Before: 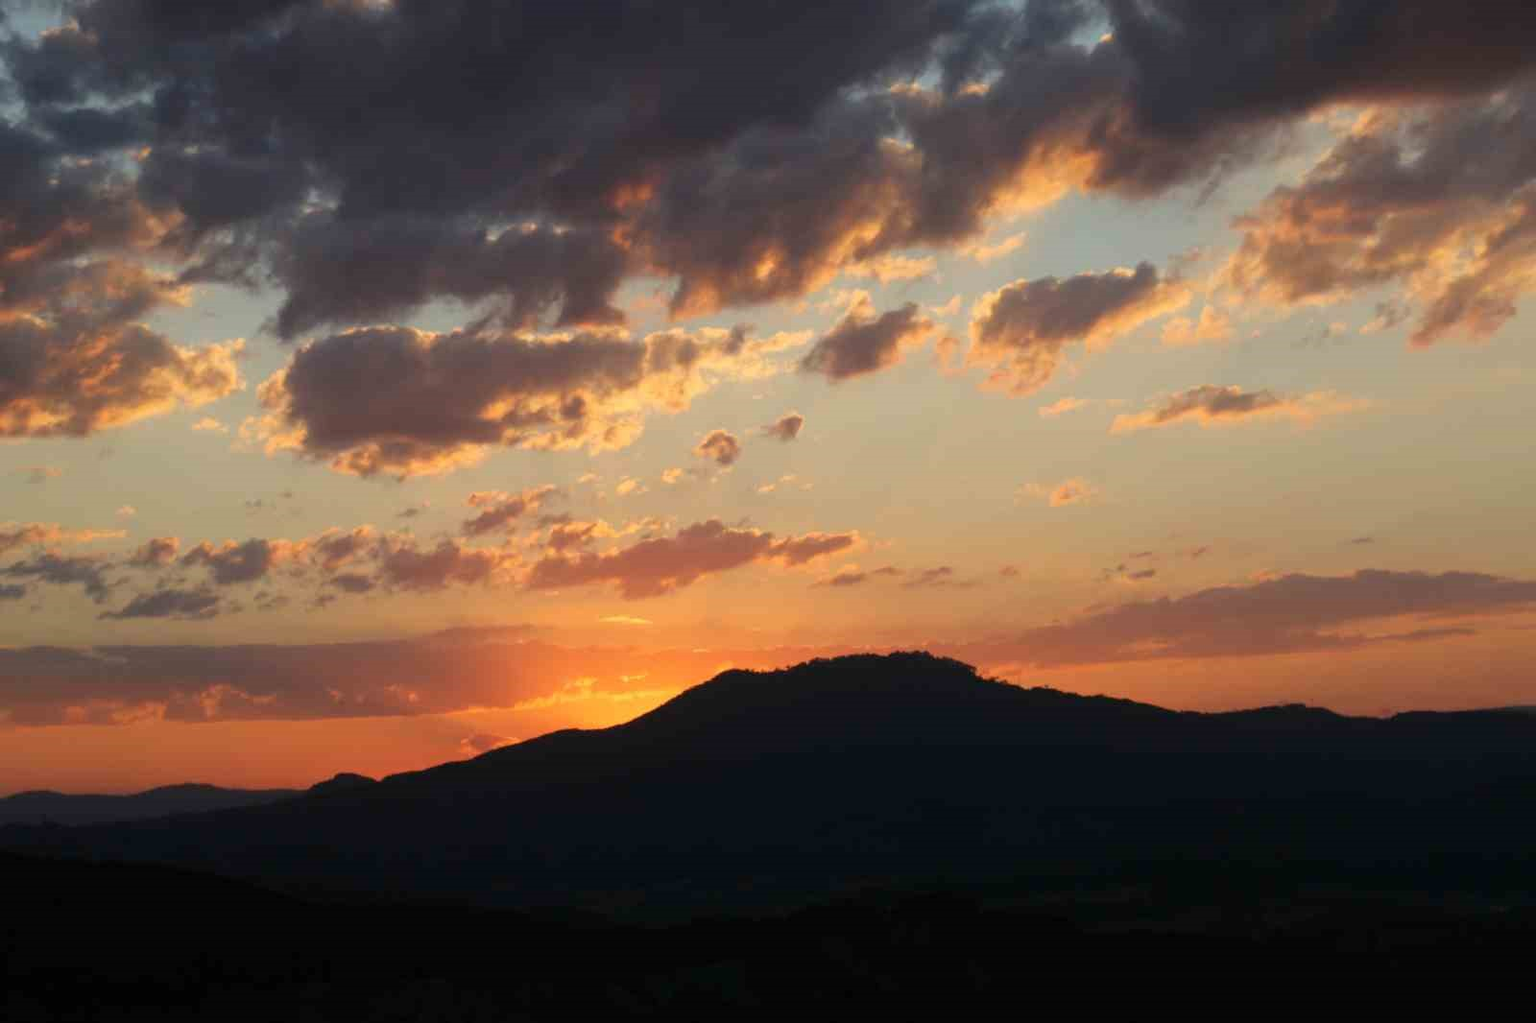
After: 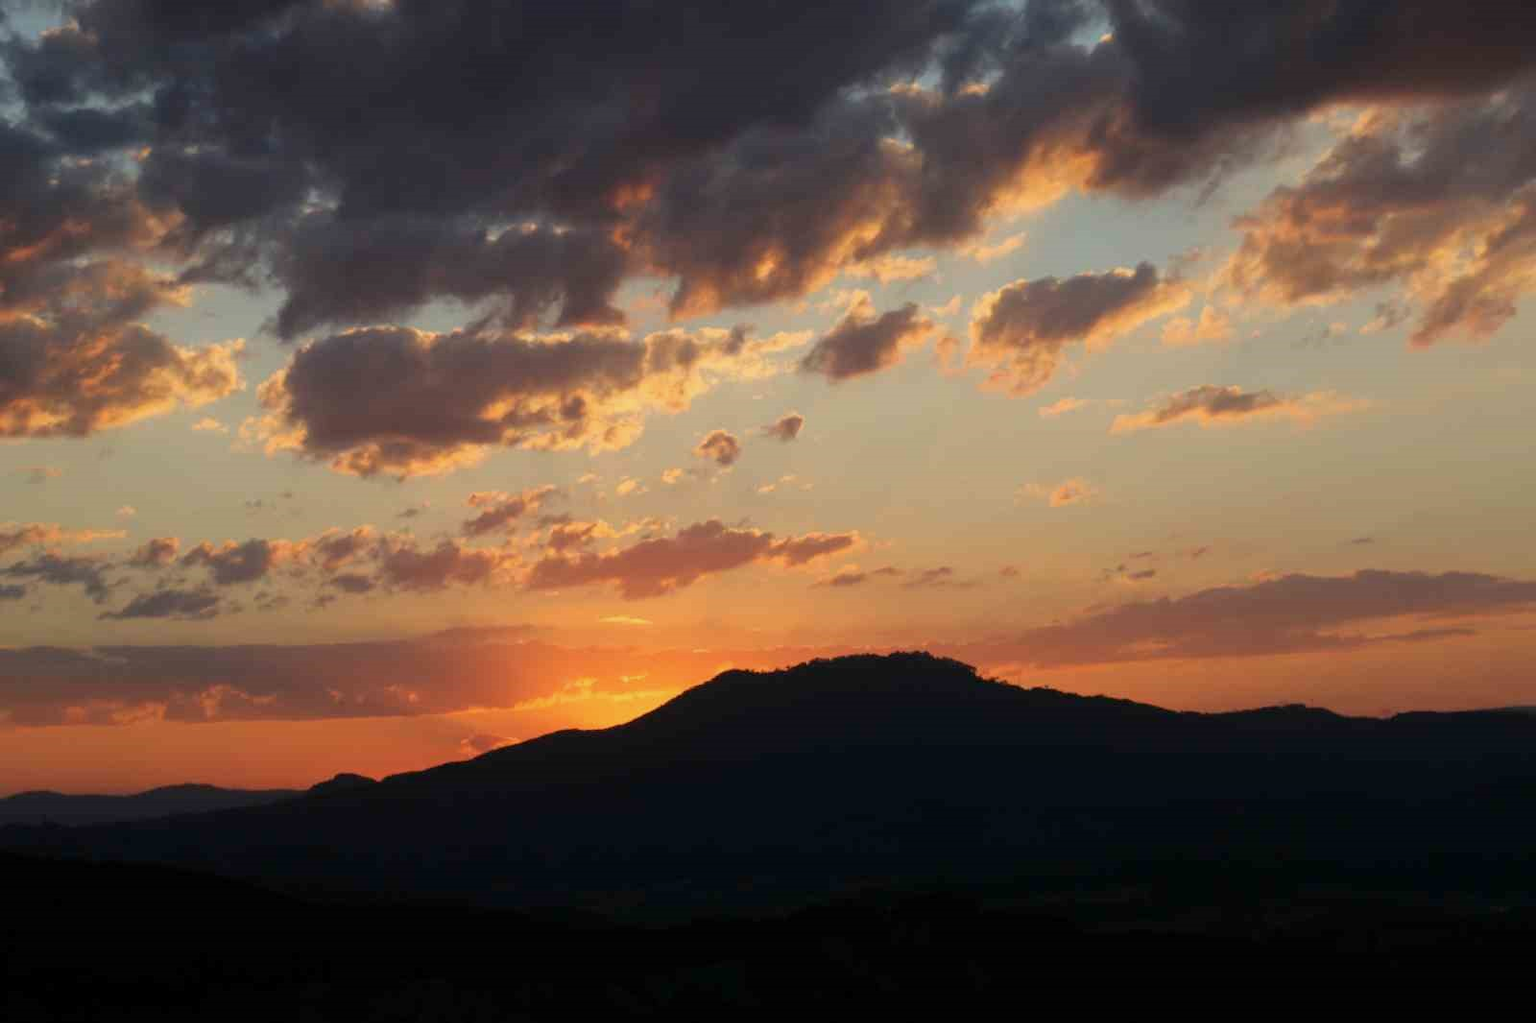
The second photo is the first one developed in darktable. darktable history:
tone equalizer: mask exposure compensation -0.507 EV
exposure: black level correction 0.001, exposure -0.124 EV, compensate highlight preservation false
